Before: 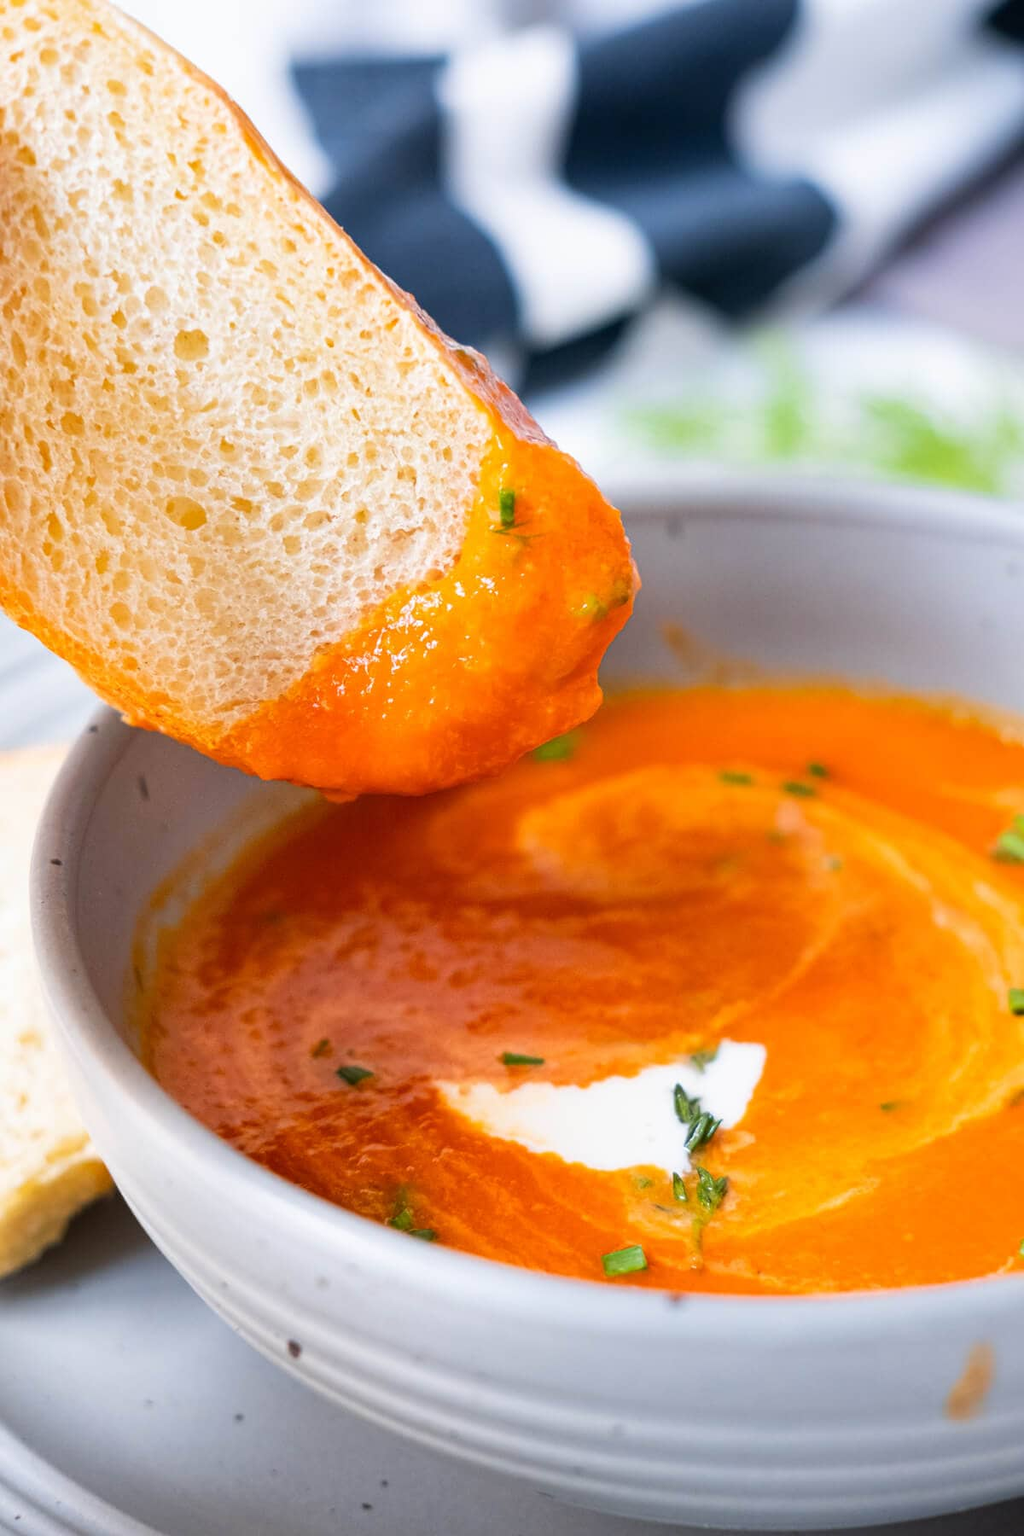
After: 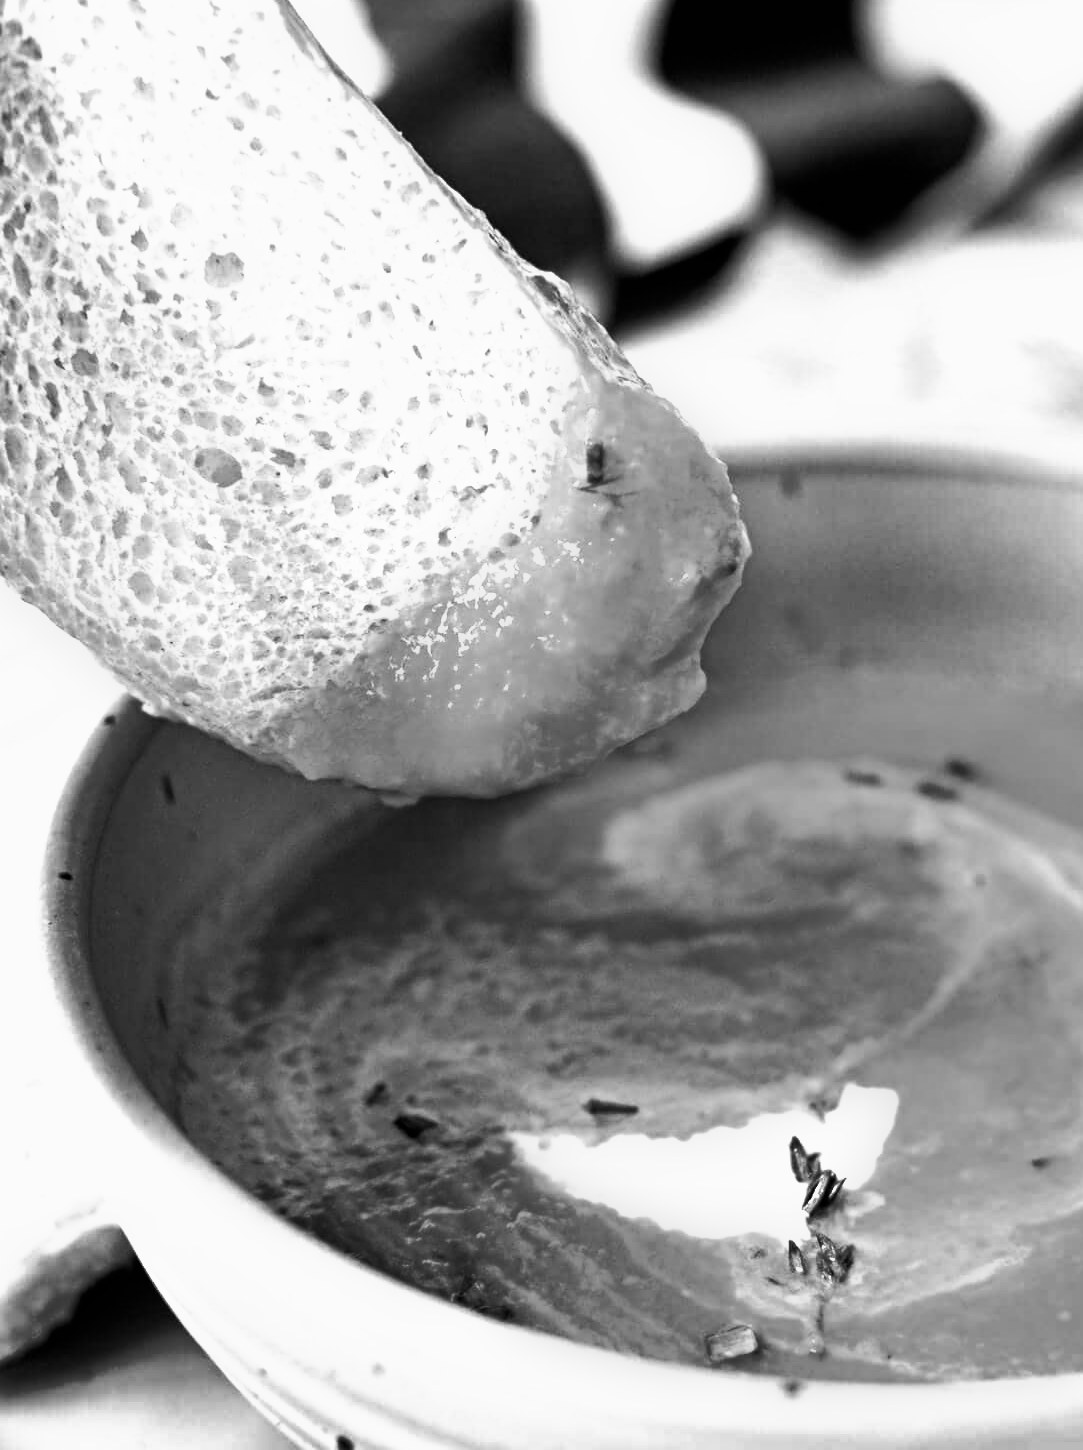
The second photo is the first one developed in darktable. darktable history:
crop: top 7.49%, right 9.717%, bottom 11.943%
white balance: red 0.978, blue 0.999
contrast equalizer: y [[0.5, 0.5, 0.501, 0.63, 0.504, 0.5], [0.5 ×6], [0.5 ×6], [0 ×6], [0 ×6]]
monochrome: a -6.99, b 35.61, size 1.4
shadows and highlights: radius 264.75, soften with gaussian
filmic rgb: black relative exposure -8.2 EV, white relative exposure 2.2 EV, threshold 3 EV, hardness 7.11, latitude 85.74%, contrast 1.696, highlights saturation mix -4%, shadows ↔ highlights balance -2.69%, preserve chrominance no, color science v5 (2021), contrast in shadows safe, contrast in highlights safe, enable highlight reconstruction true
